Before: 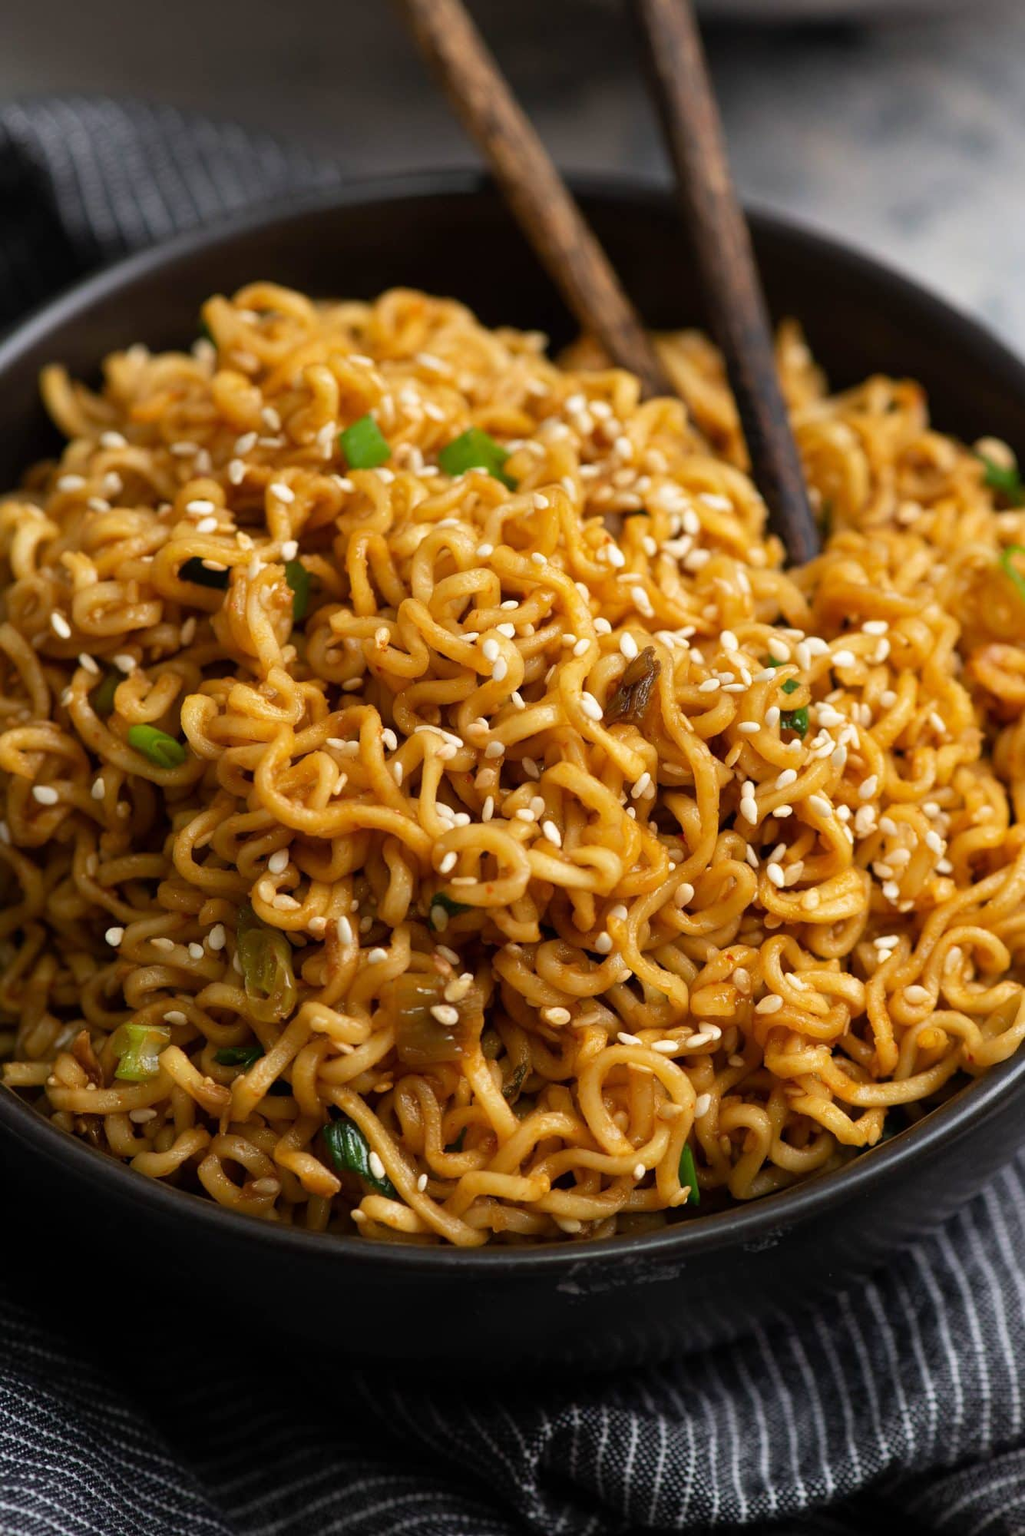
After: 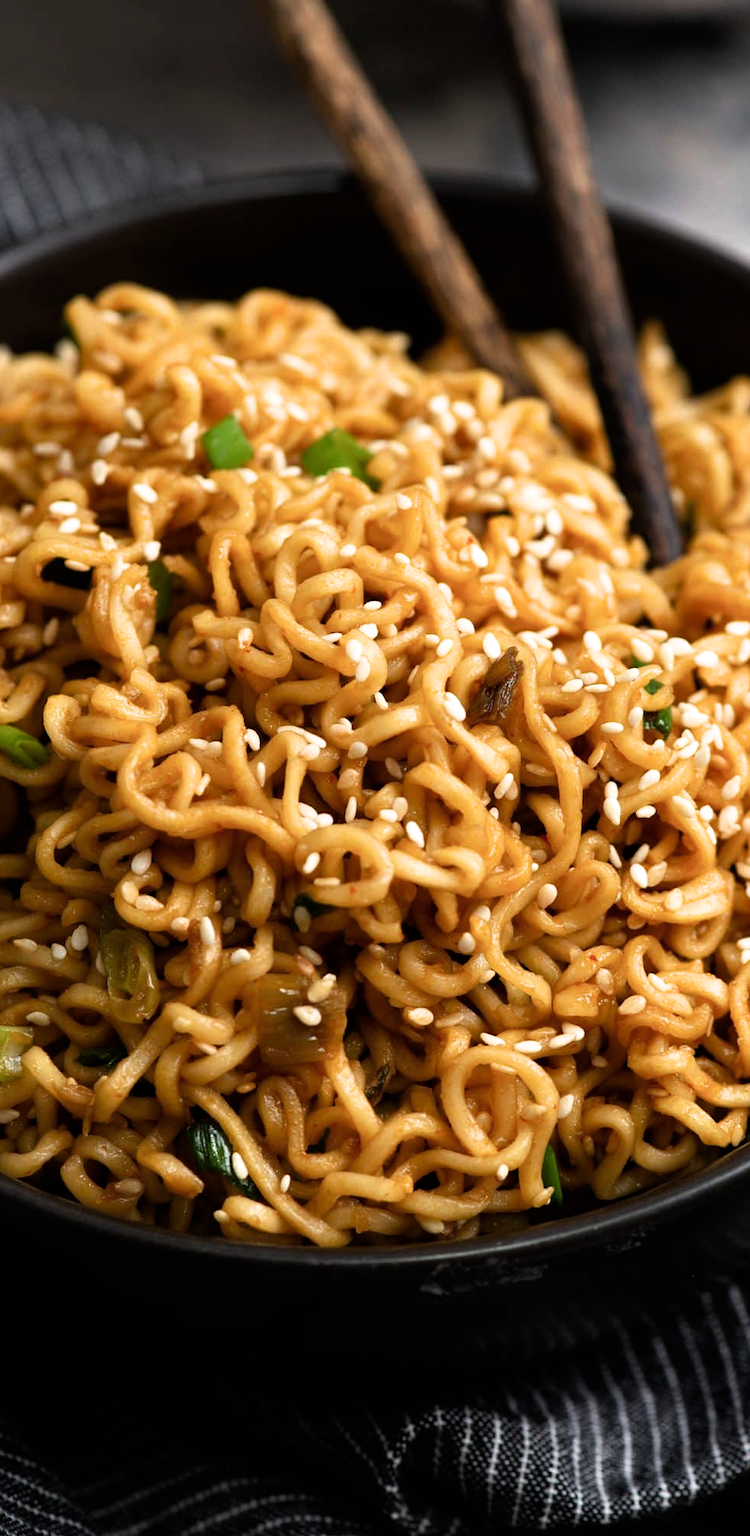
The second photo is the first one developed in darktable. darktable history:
filmic rgb: black relative exposure -9.08 EV, white relative exposure 2.3 EV, hardness 7.49
crop: left 13.443%, right 13.31%
